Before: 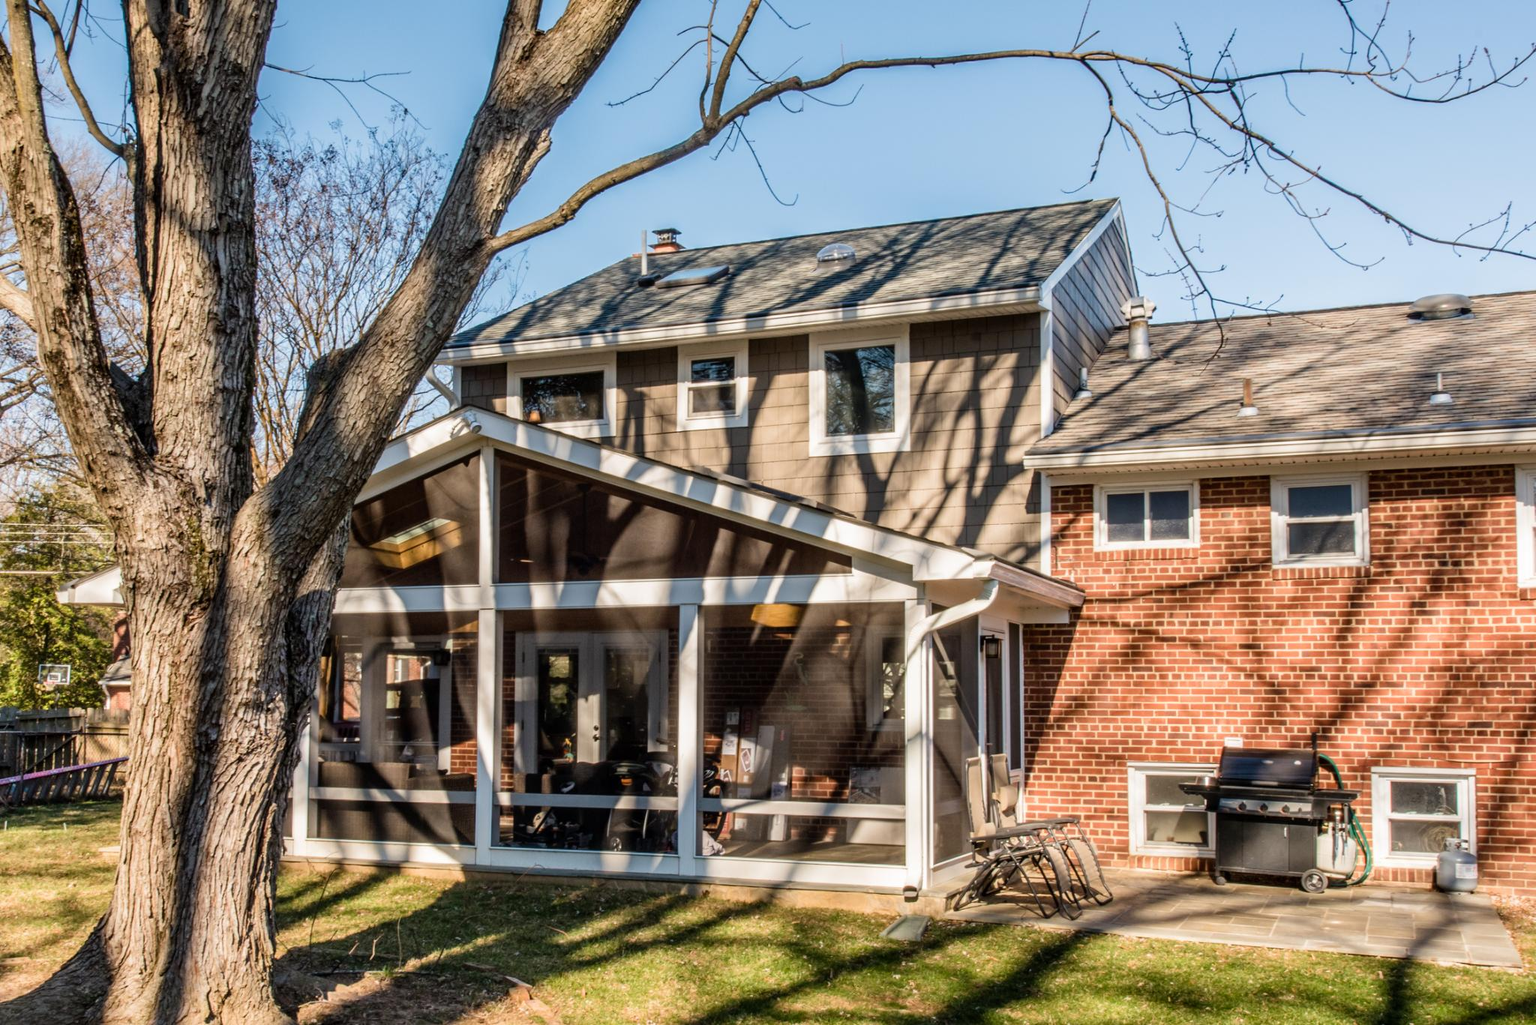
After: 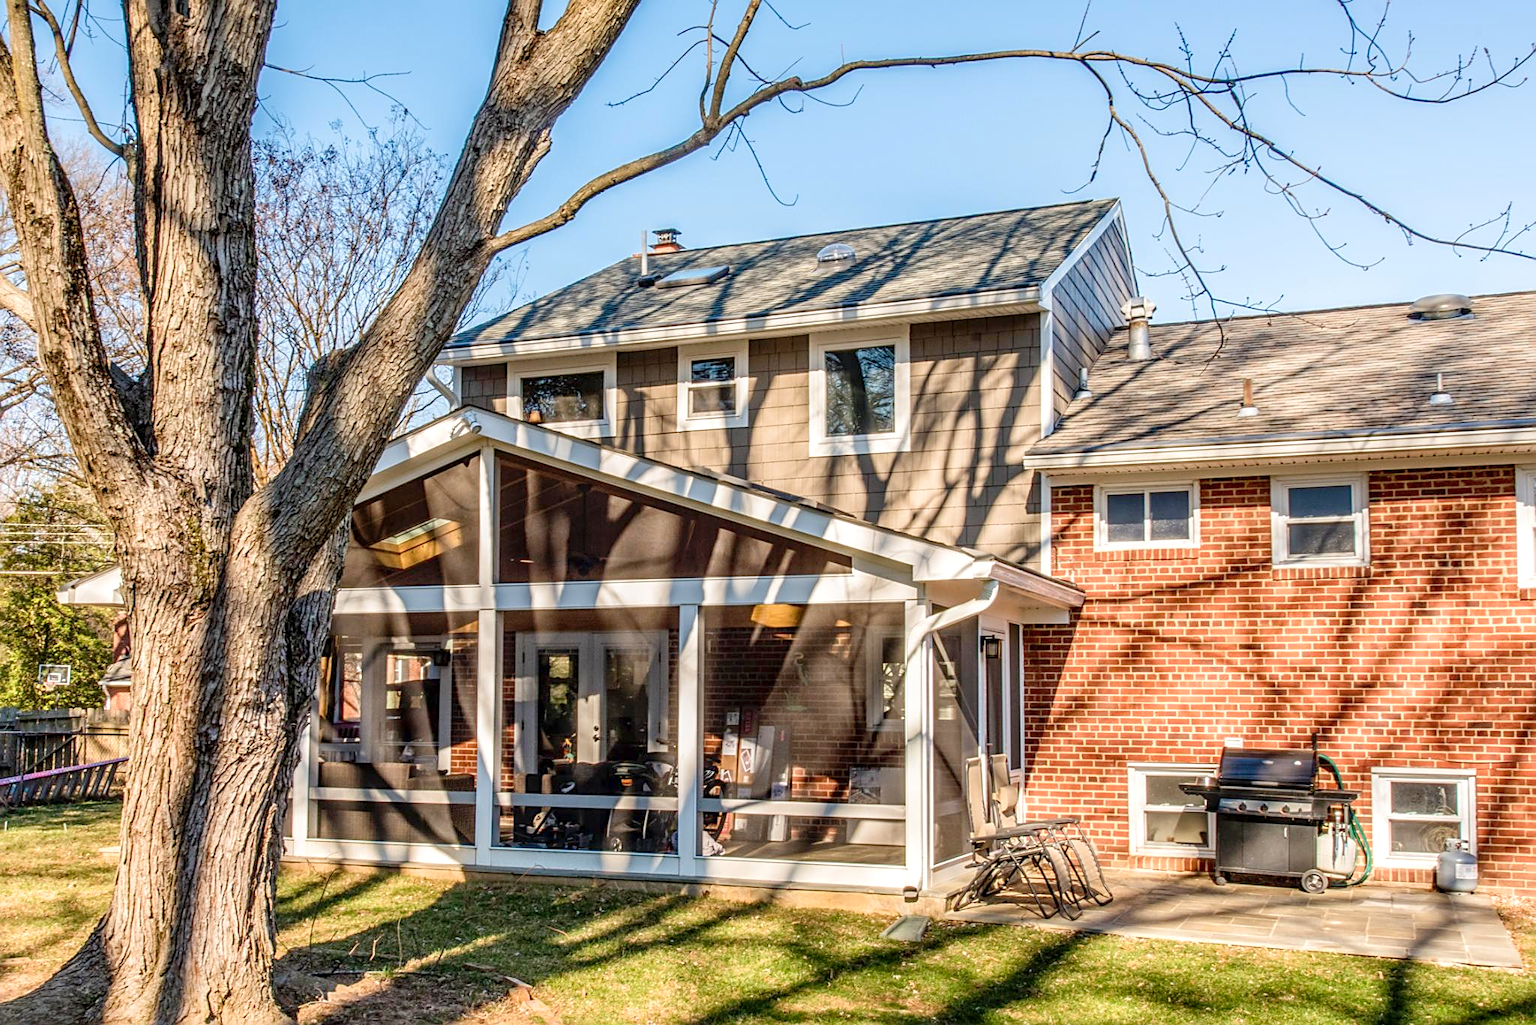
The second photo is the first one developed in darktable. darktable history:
levels: levels [0, 0.43, 0.984]
local contrast: on, module defaults
sharpen: on, module defaults
